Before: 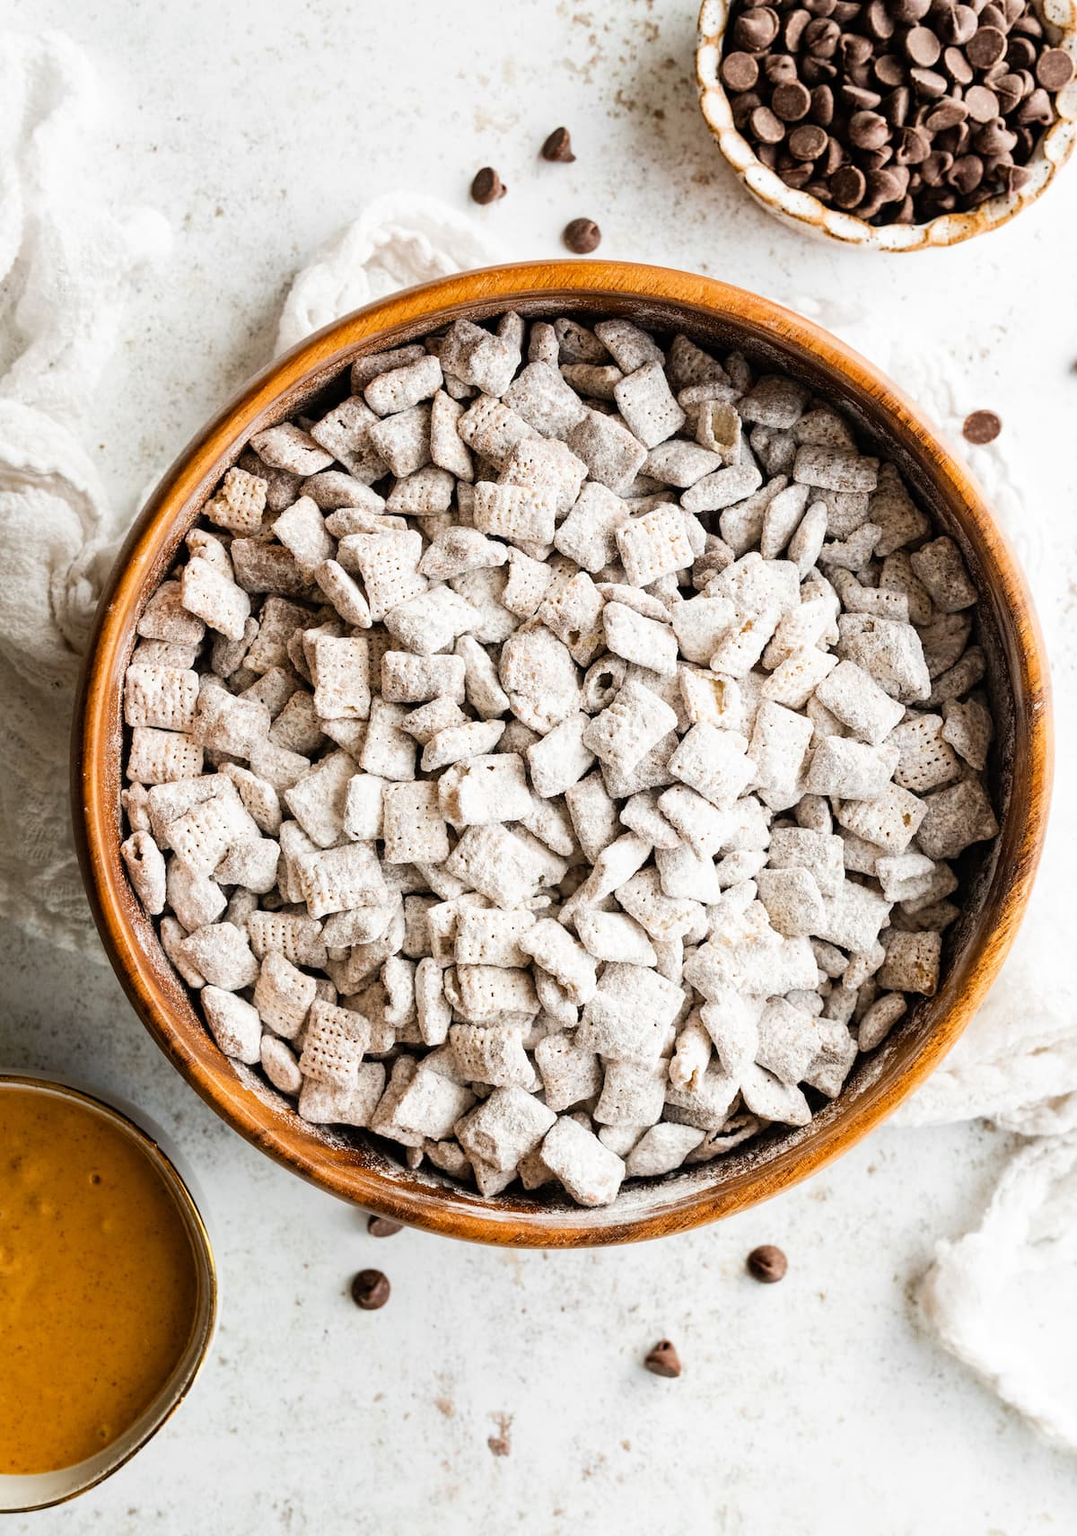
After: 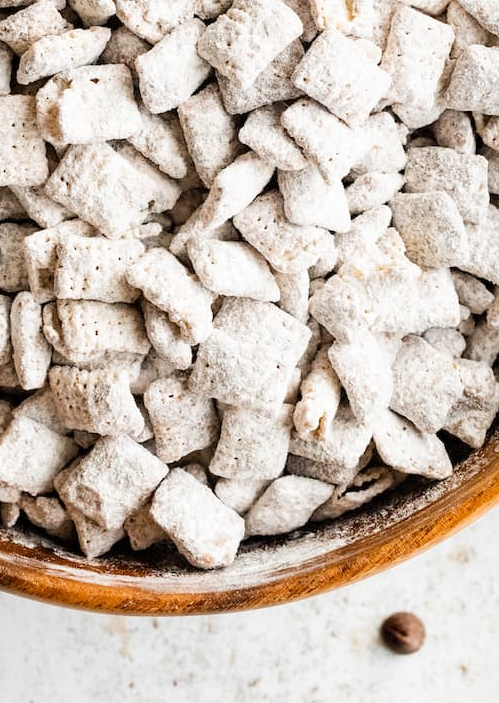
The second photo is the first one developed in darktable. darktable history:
crop: left 37.668%, top 45.306%, right 20.677%, bottom 13.601%
